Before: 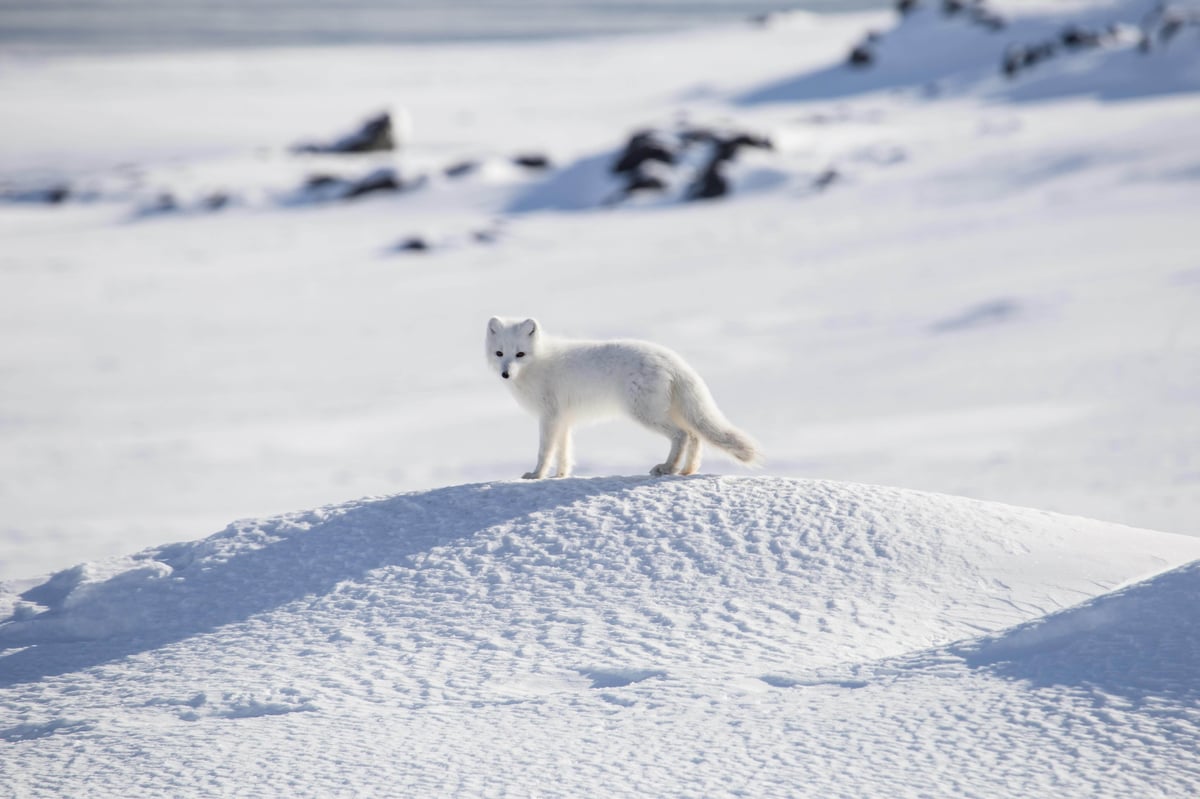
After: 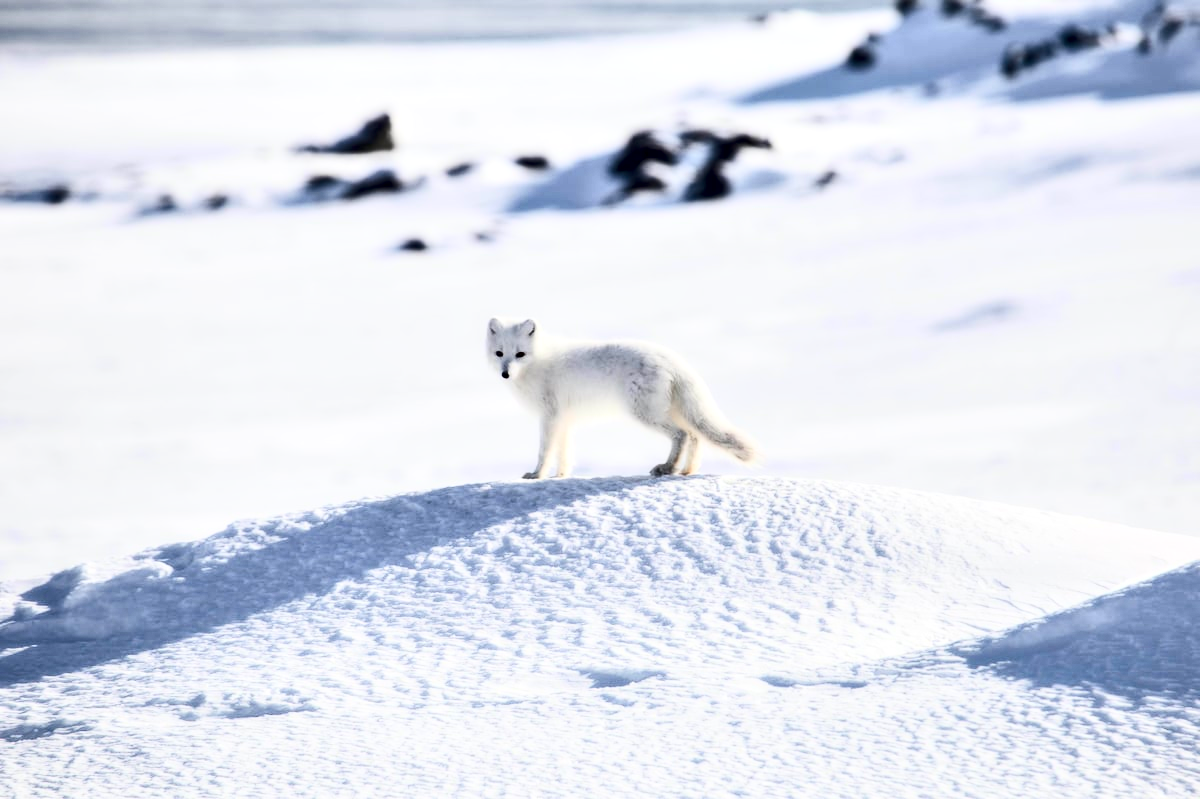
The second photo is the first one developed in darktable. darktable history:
contrast brightness saturation: contrast 0.412, brightness 0.114, saturation 0.215
tone equalizer: edges refinement/feathering 500, mask exposure compensation -1.57 EV, preserve details no
local contrast: highlights 106%, shadows 99%, detail 119%, midtone range 0.2
contrast equalizer: octaves 7, y [[0.514, 0.573, 0.581, 0.508, 0.5, 0.5], [0.5 ×6], [0.5 ×6], [0 ×6], [0 ×6]]
